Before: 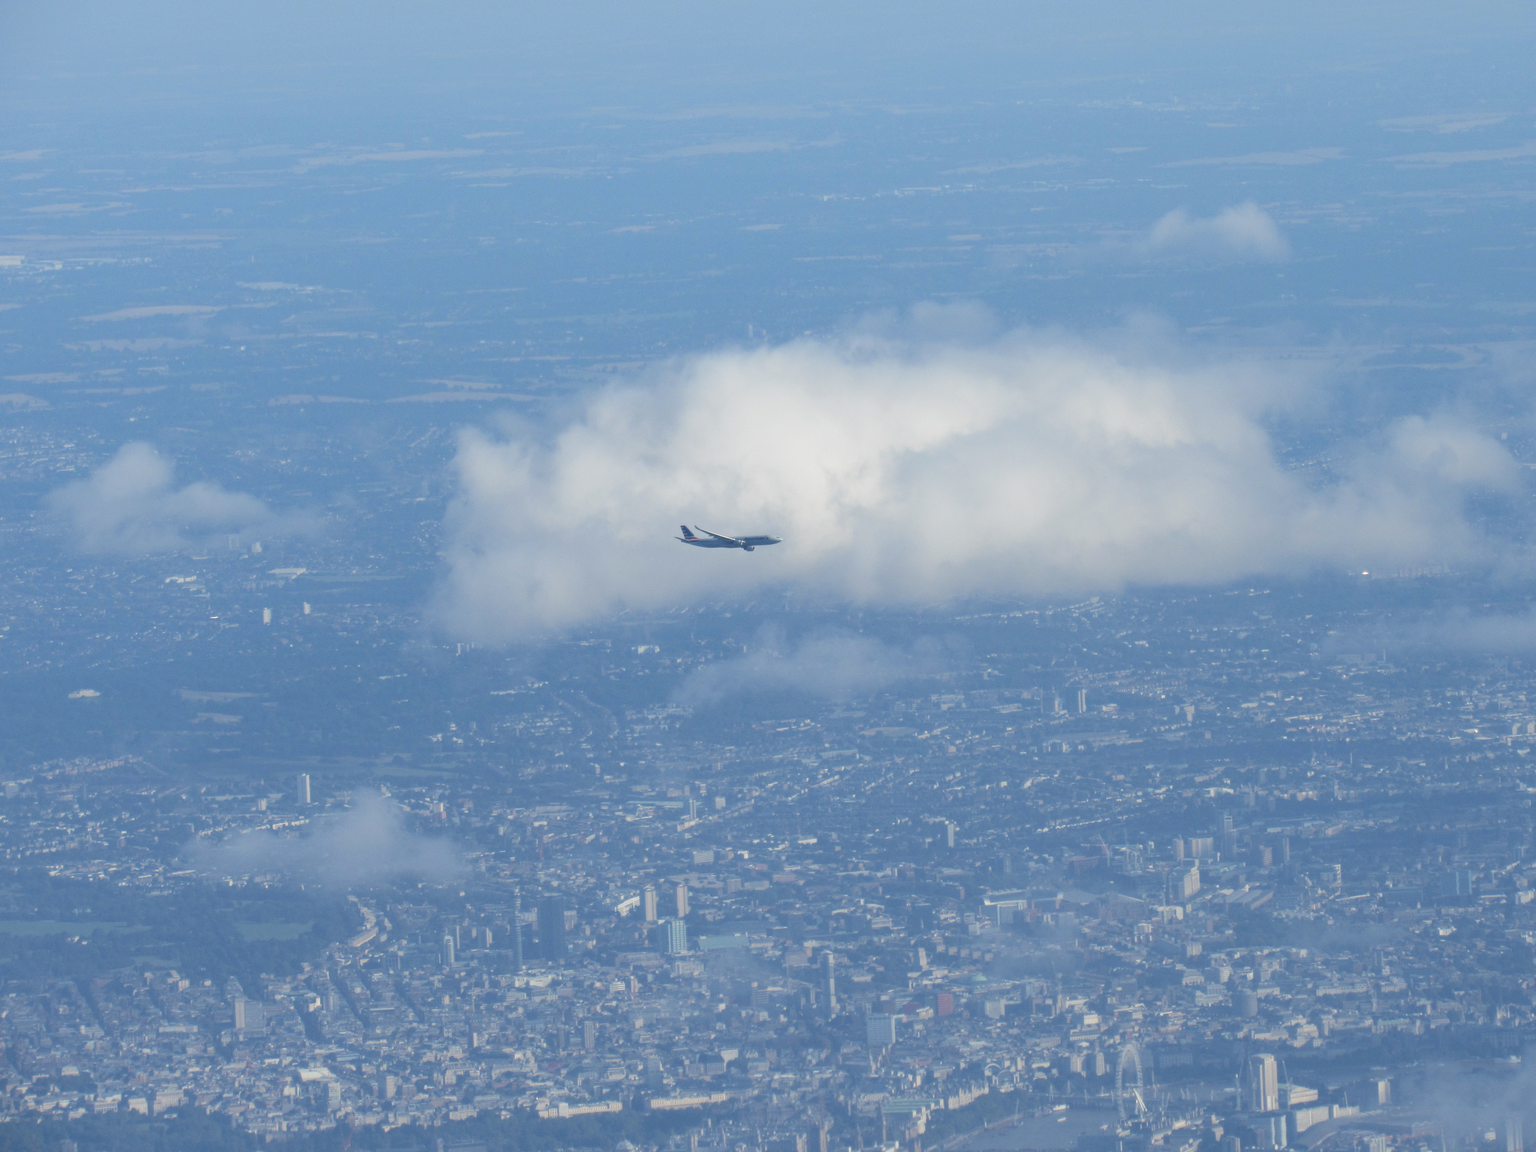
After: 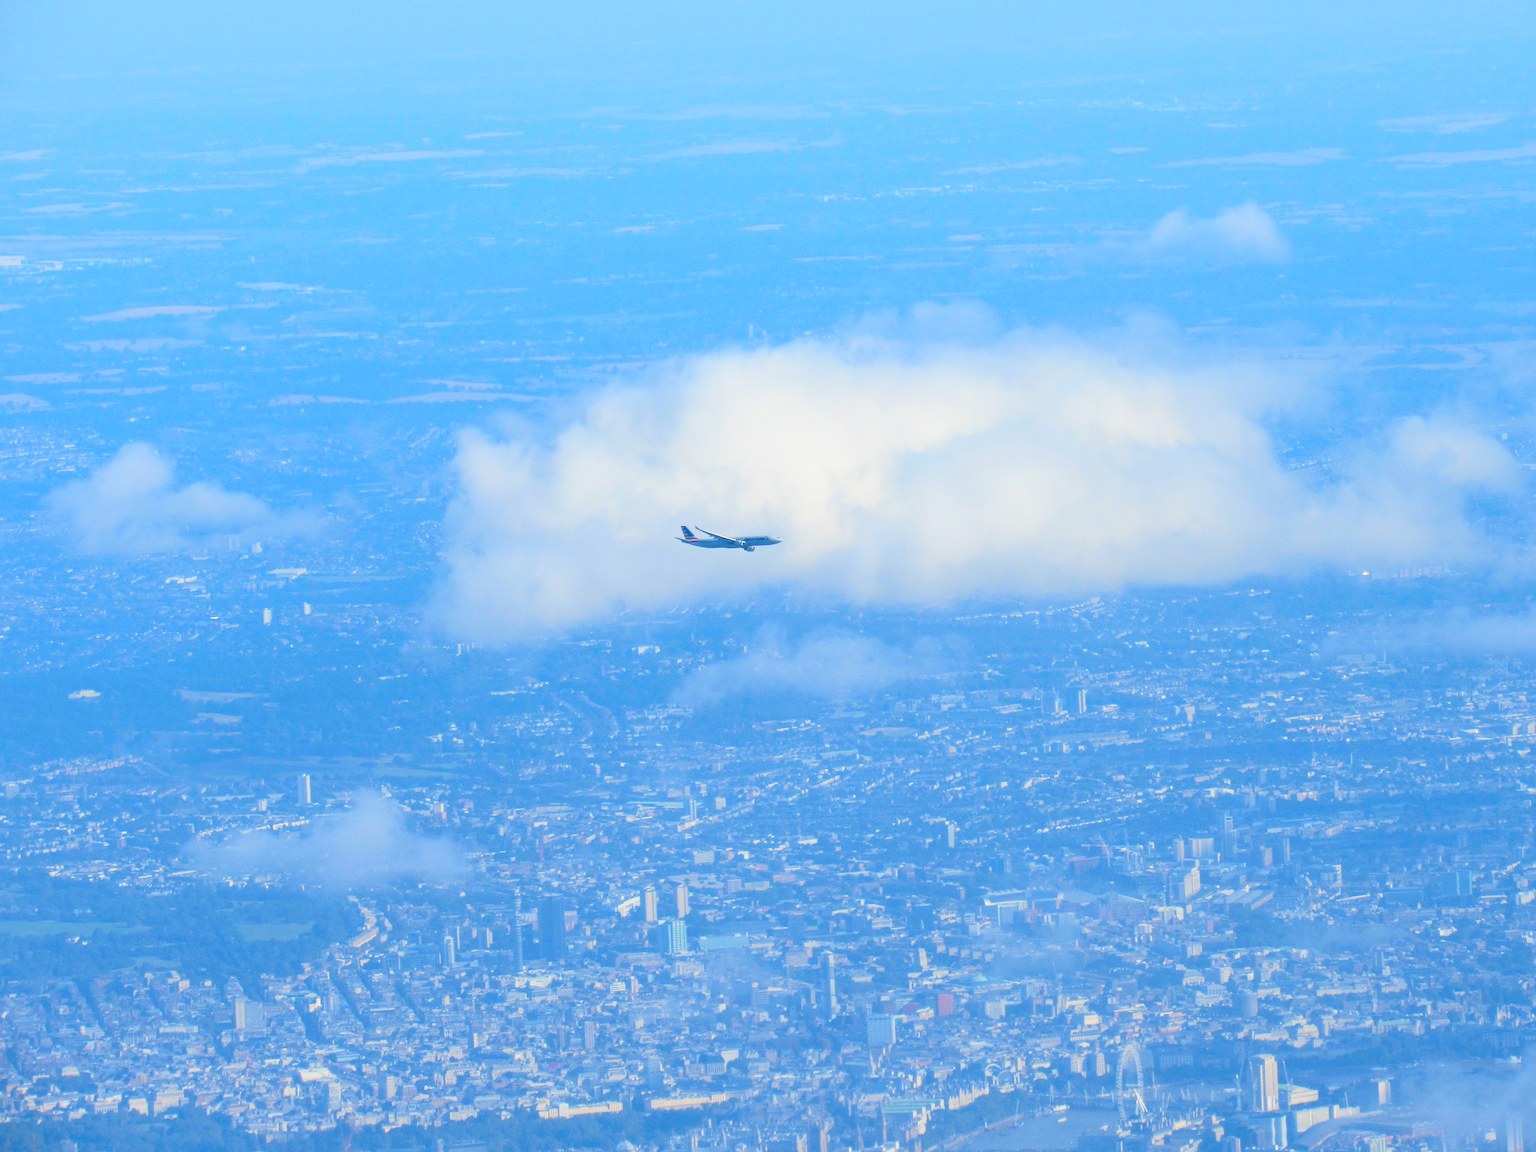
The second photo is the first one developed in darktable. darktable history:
sharpen: radius 2.529, amount 0.323
contrast brightness saturation: contrast 0.2, brightness 0.2, saturation 0.8
